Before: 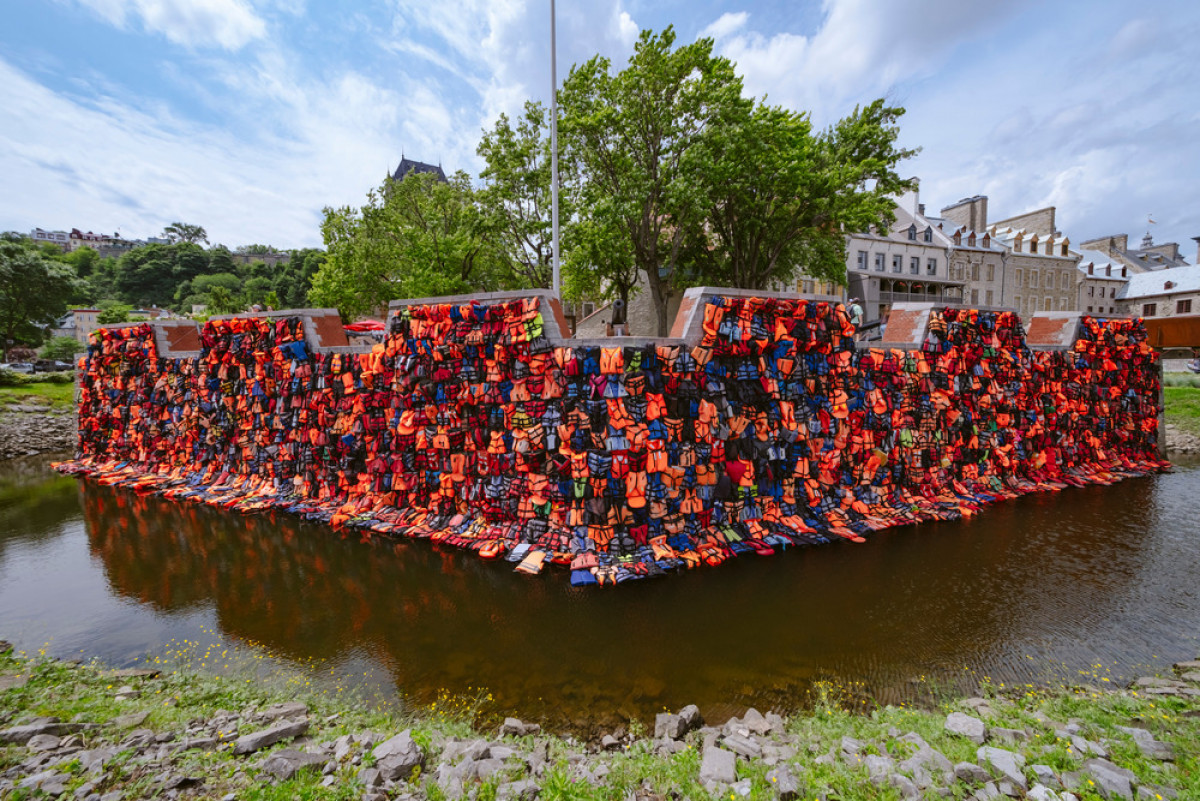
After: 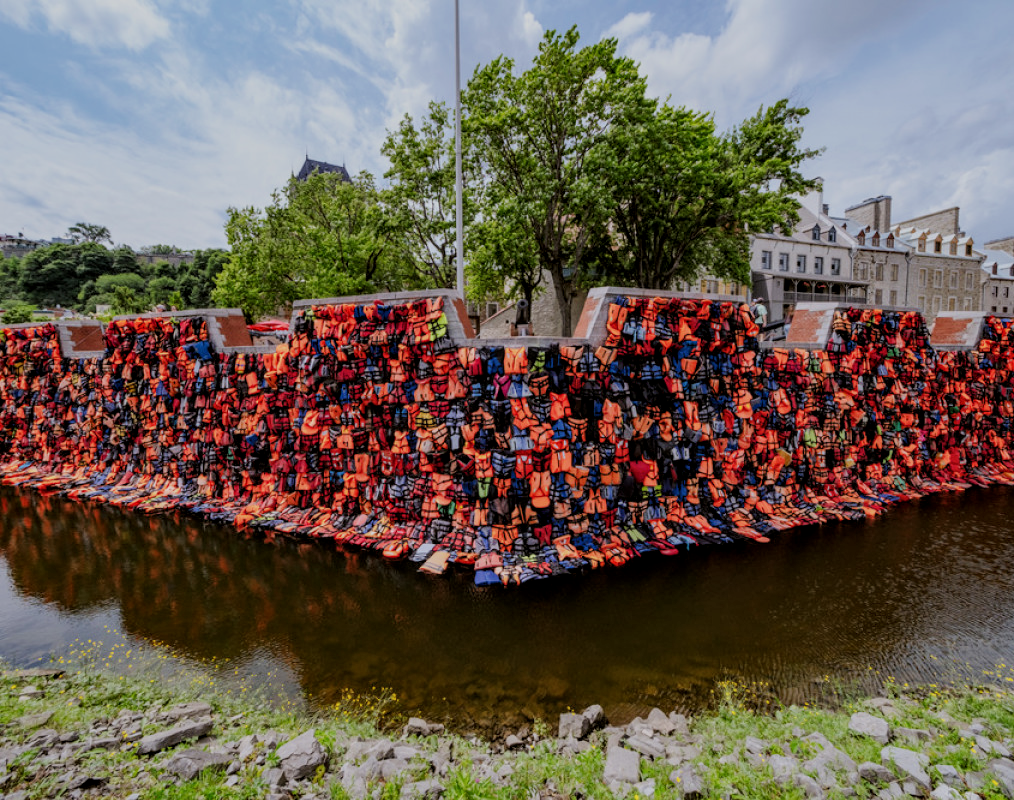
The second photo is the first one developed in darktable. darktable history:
filmic rgb: black relative exposure -7.22 EV, white relative exposure 5.36 EV, hardness 3.03
crop: left 8.011%, right 7.429%
local contrast: on, module defaults
